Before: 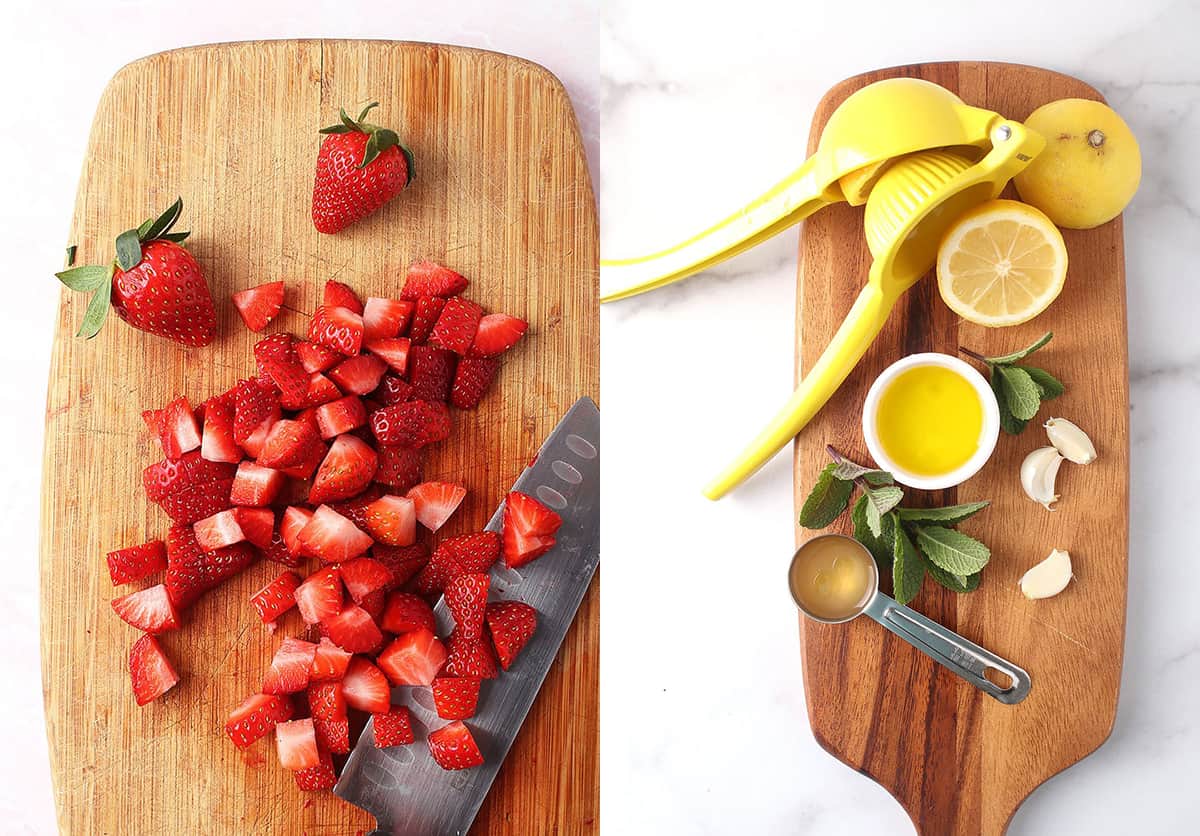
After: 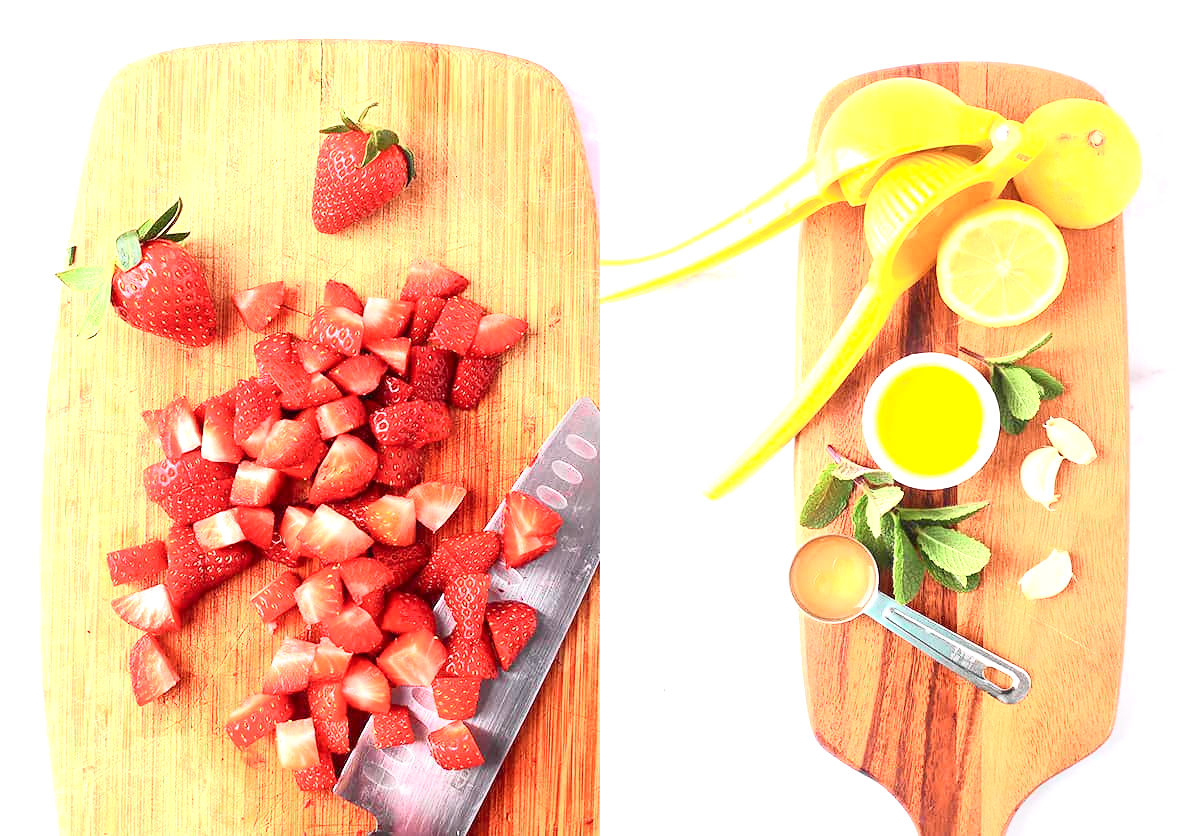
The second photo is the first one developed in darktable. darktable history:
tone curve: curves: ch0 [(0, 0) (0.051, 0.027) (0.096, 0.071) (0.241, 0.247) (0.455, 0.52) (0.594, 0.692) (0.715, 0.845) (0.84, 0.936) (1, 1)]; ch1 [(0, 0) (0.1, 0.038) (0.318, 0.243) (0.399, 0.351) (0.478, 0.469) (0.499, 0.499) (0.534, 0.549) (0.565, 0.605) (0.601, 0.644) (0.666, 0.701) (1, 1)]; ch2 [(0, 0) (0.453, 0.45) (0.479, 0.483) (0.504, 0.499) (0.52, 0.508) (0.561, 0.573) (0.592, 0.617) (0.824, 0.815) (1, 1)], color space Lab, independent channels, preserve colors none
exposure: black level correction 0, exposure 1.35 EV, compensate exposure bias true, compensate highlight preservation false
